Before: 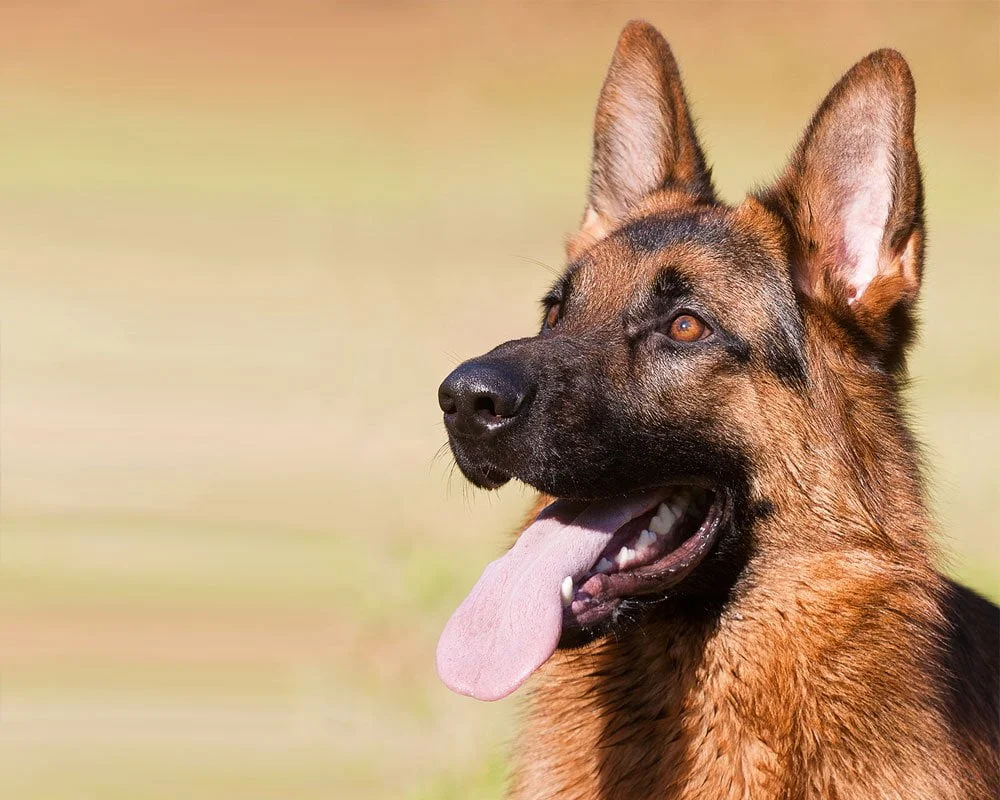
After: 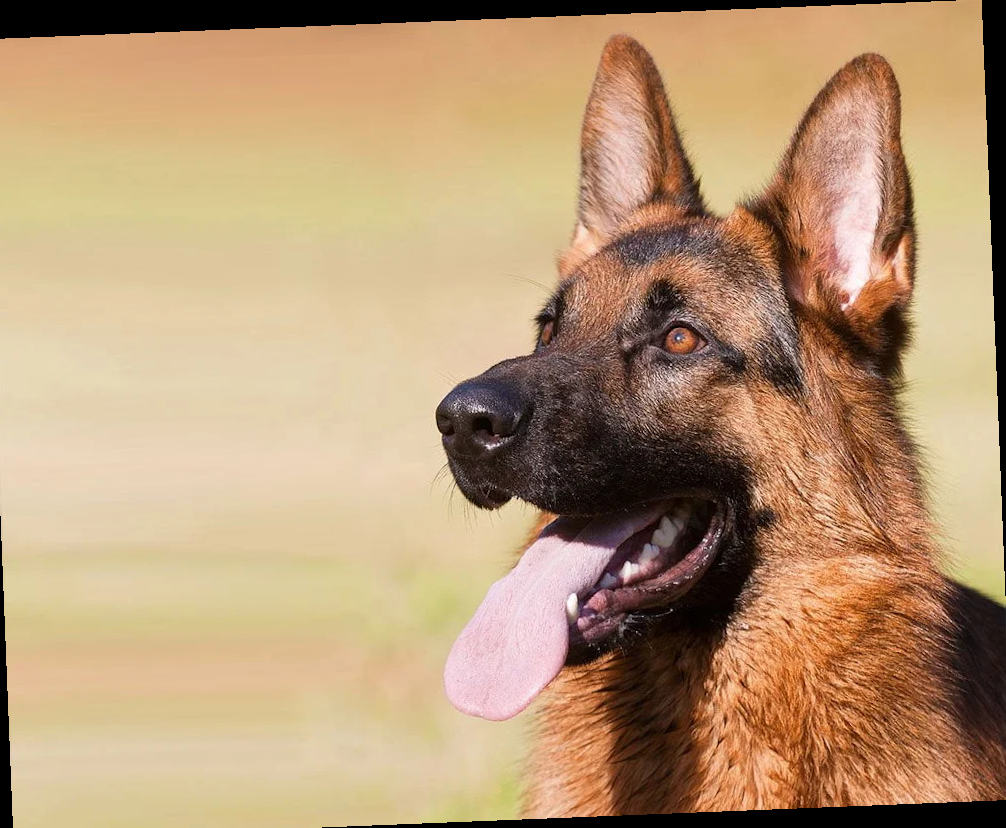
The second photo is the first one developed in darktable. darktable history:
crop and rotate: left 1.774%, right 0.633%, bottom 1.28%
rotate and perspective: rotation -2.29°, automatic cropping off
white balance: red 1, blue 1
